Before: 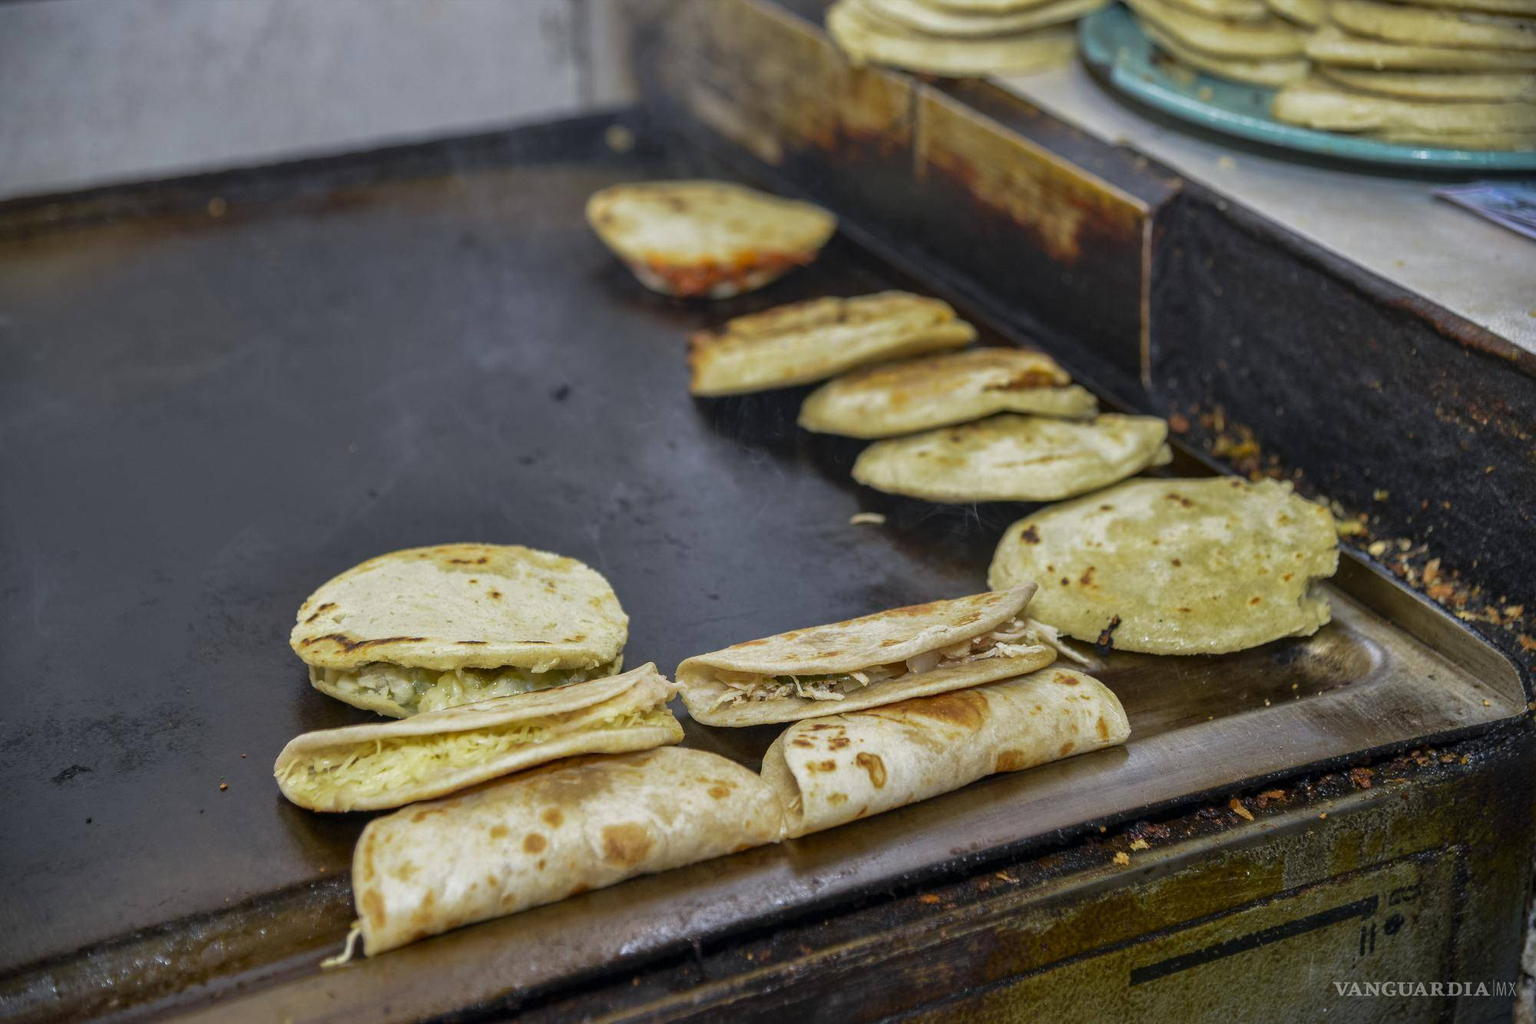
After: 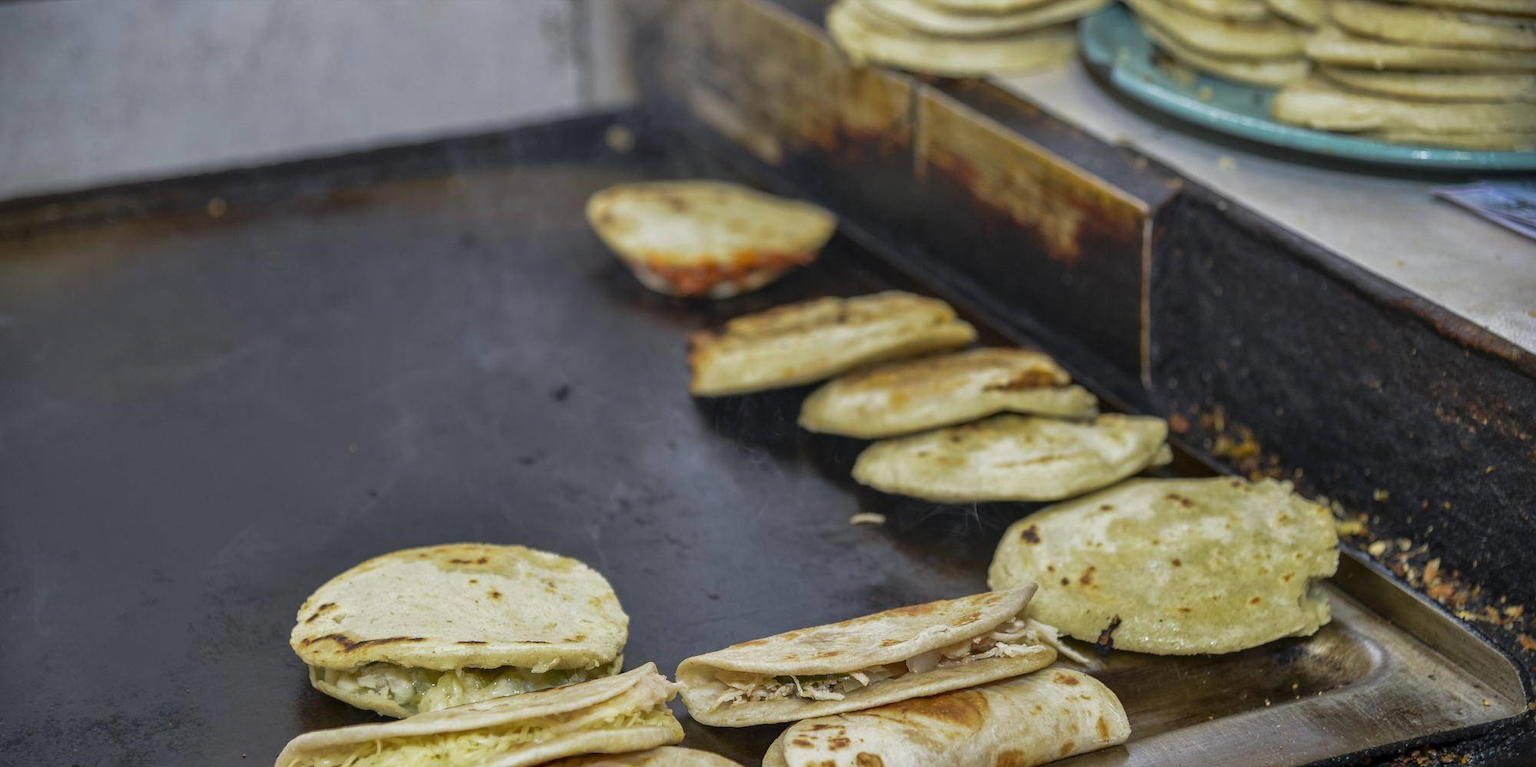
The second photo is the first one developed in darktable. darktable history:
white balance: emerald 1
crop: bottom 24.988%
contrast brightness saturation: saturation -0.05
